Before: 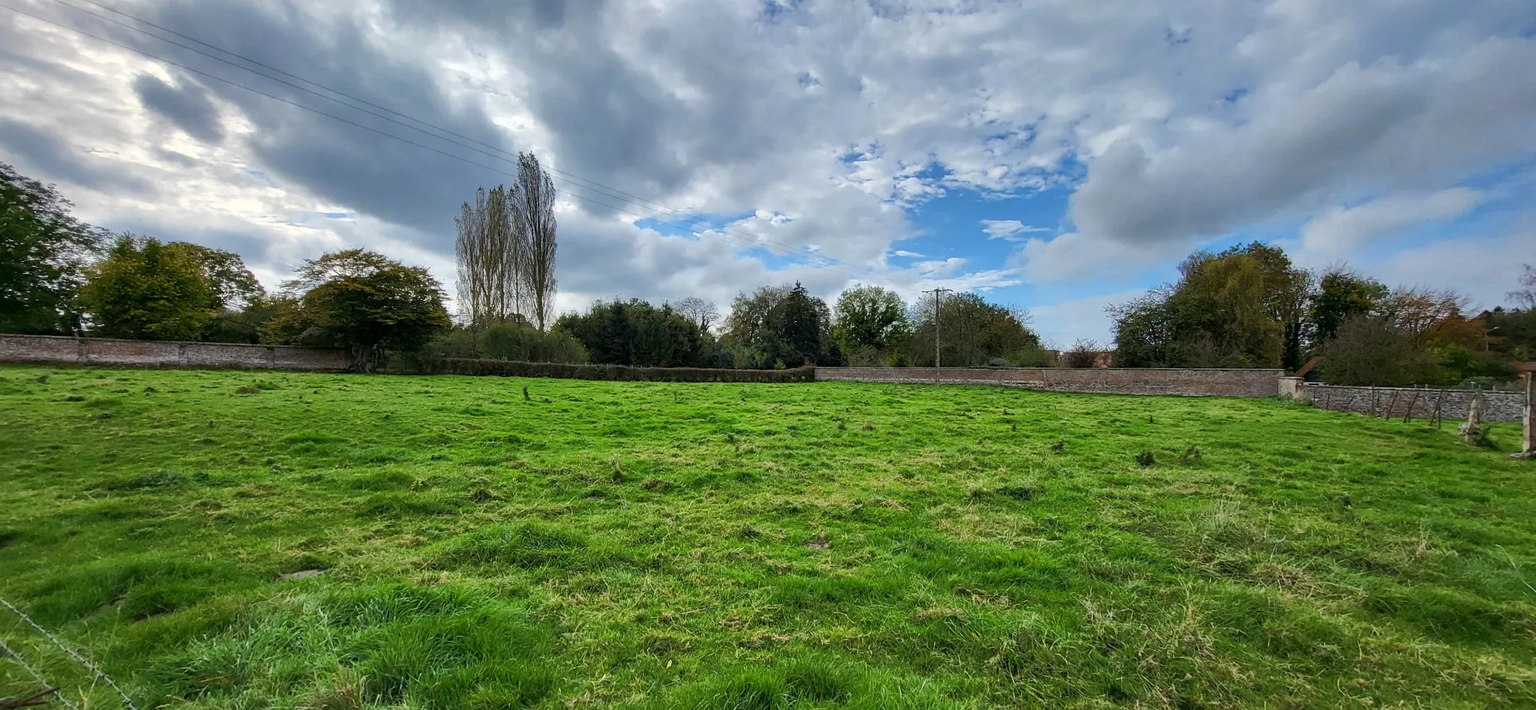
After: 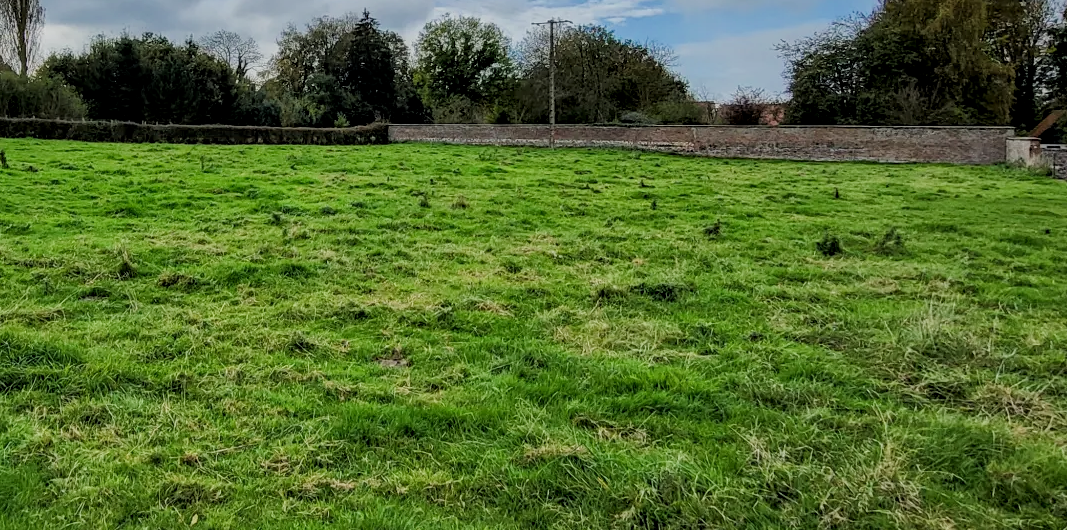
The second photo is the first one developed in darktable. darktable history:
crop: left 34.125%, top 38.684%, right 13.746%, bottom 5.258%
filmic rgb: black relative exposure -7.78 EV, white relative exposure 4.43 EV, threshold 6 EV, hardness 3.75, latitude 37.77%, contrast 0.983, highlights saturation mix 8.68%, shadows ↔ highlights balance 4.38%, iterations of high-quality reconstruction 0, enable highlight reconstruction true
local contrast: on, module defaults
